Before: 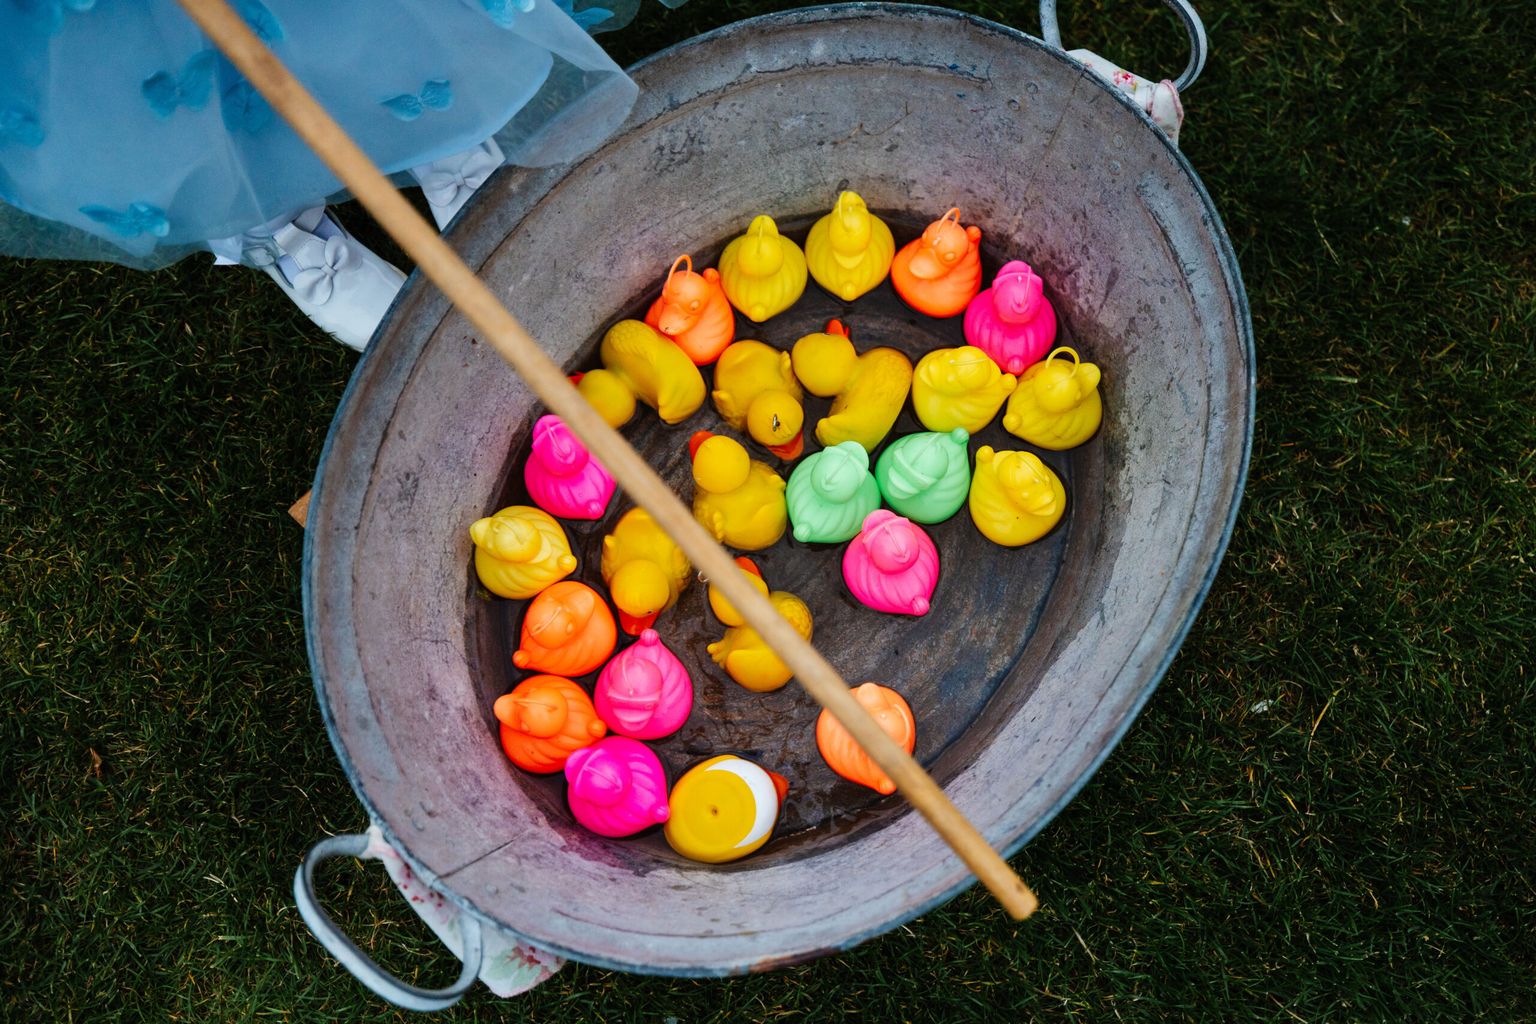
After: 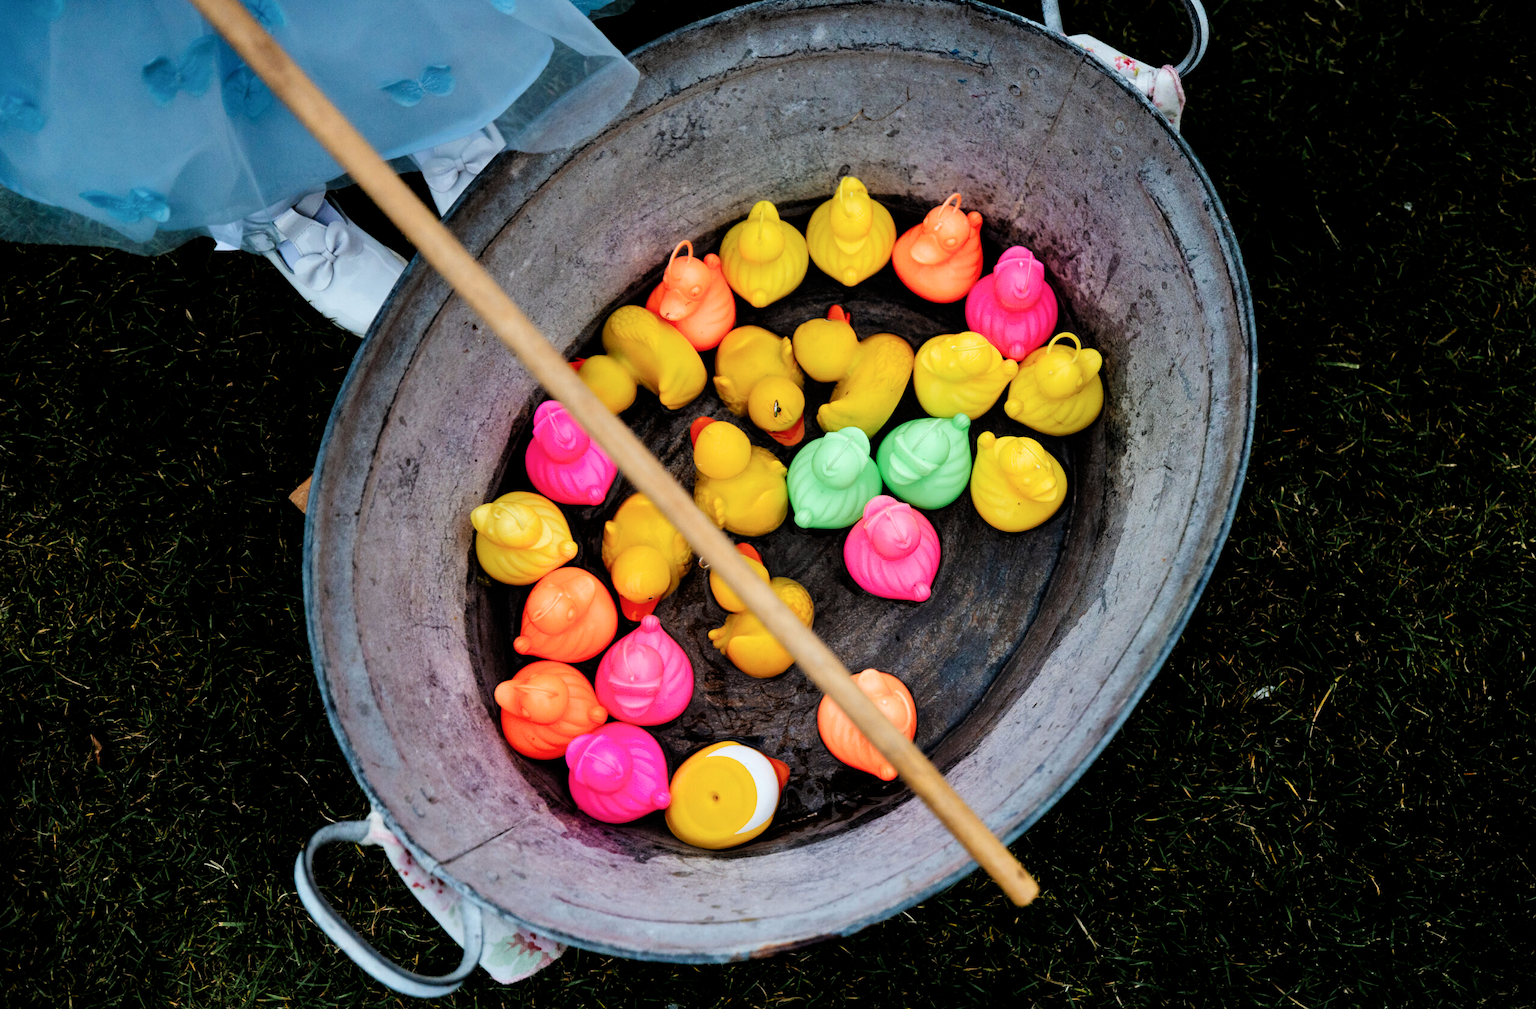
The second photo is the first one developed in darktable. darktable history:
filmic rgb: black relative exposure -6.29 EV, white relative exposure 2.79 EV, target black luminance 0%, hardness 4.63, latitude 68.31%, contrast 1.288, shadows ↔ highlights balance -3.36%, color science v6 (2022)
crop: top 1.498%, right 0.08%
